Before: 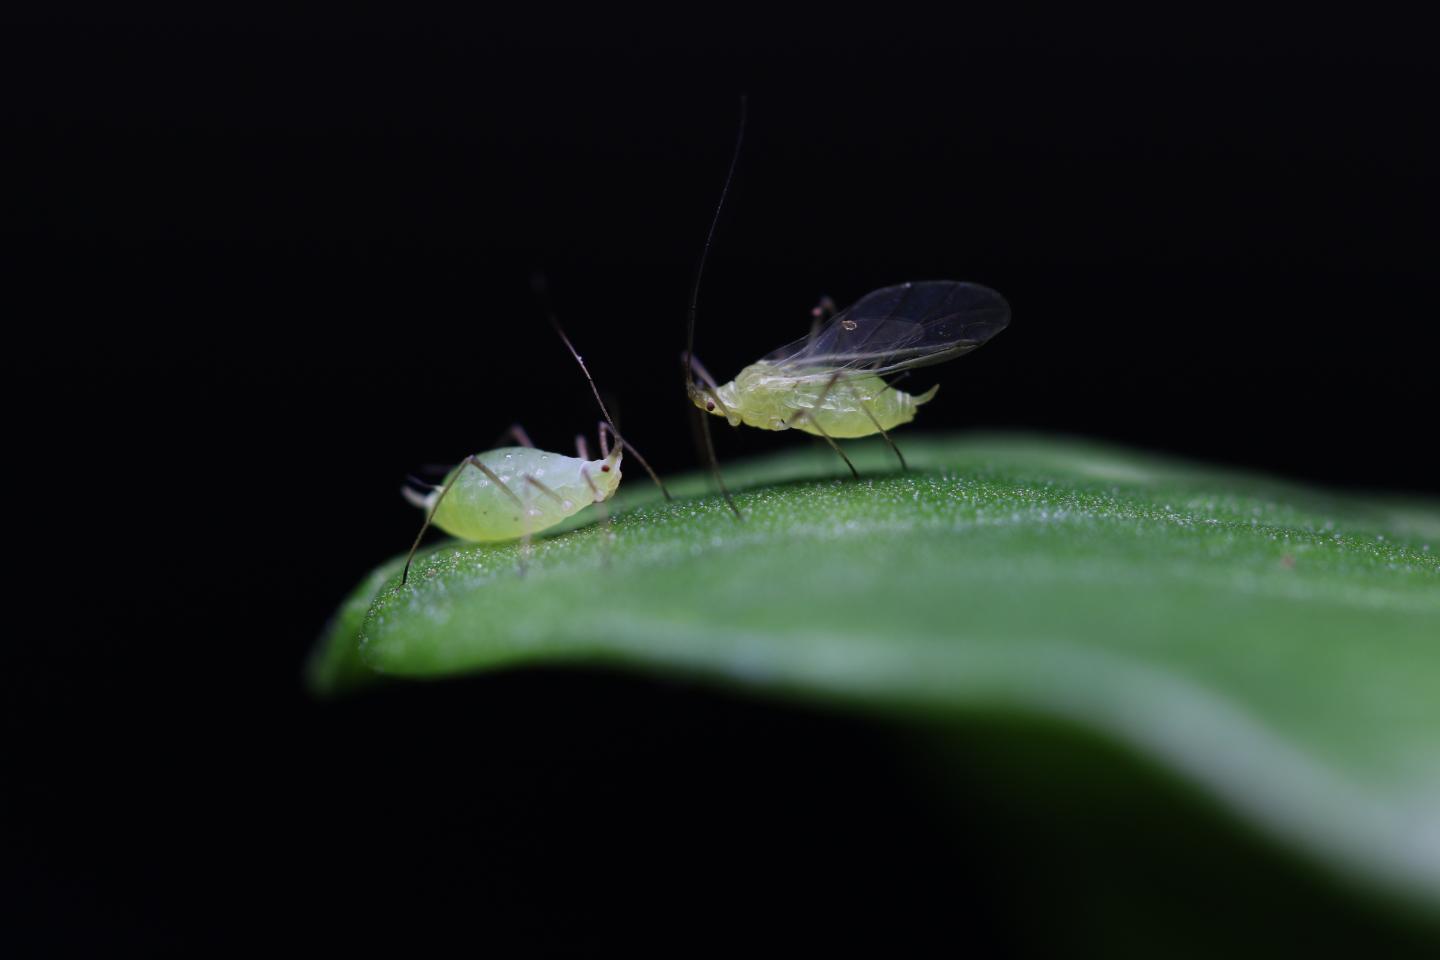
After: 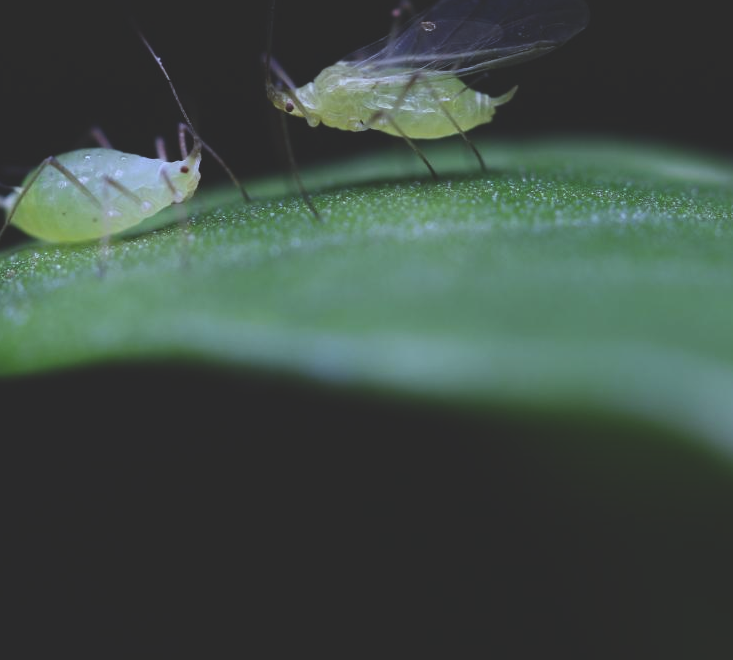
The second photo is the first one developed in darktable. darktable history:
crop and rotate: left 29.237%, top 31.152%, right 19.807%
exposure: black level correction -0.025, exposure -0.117 EV, compensate highlight preservation false
tone equalizer: -8 EV -0.55 EV
white balance: red 0.924, blue 1.095
